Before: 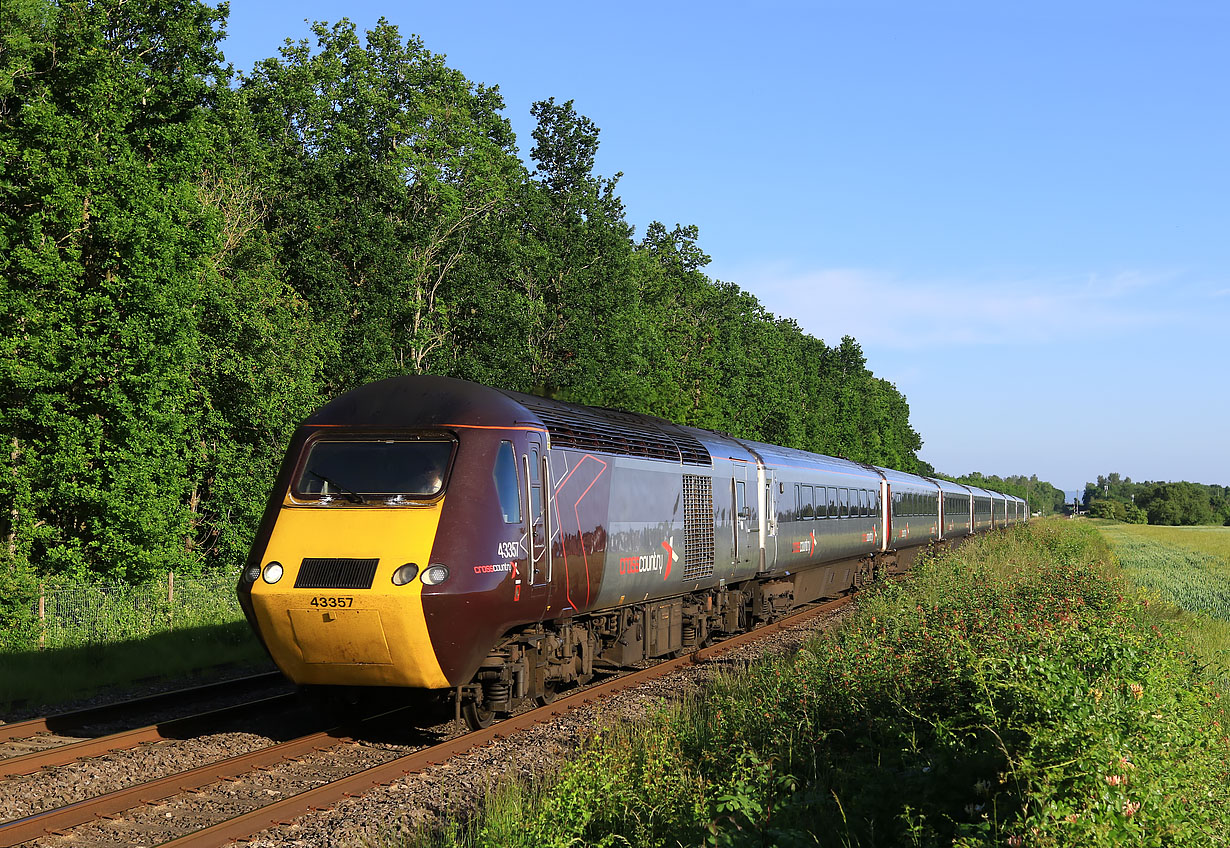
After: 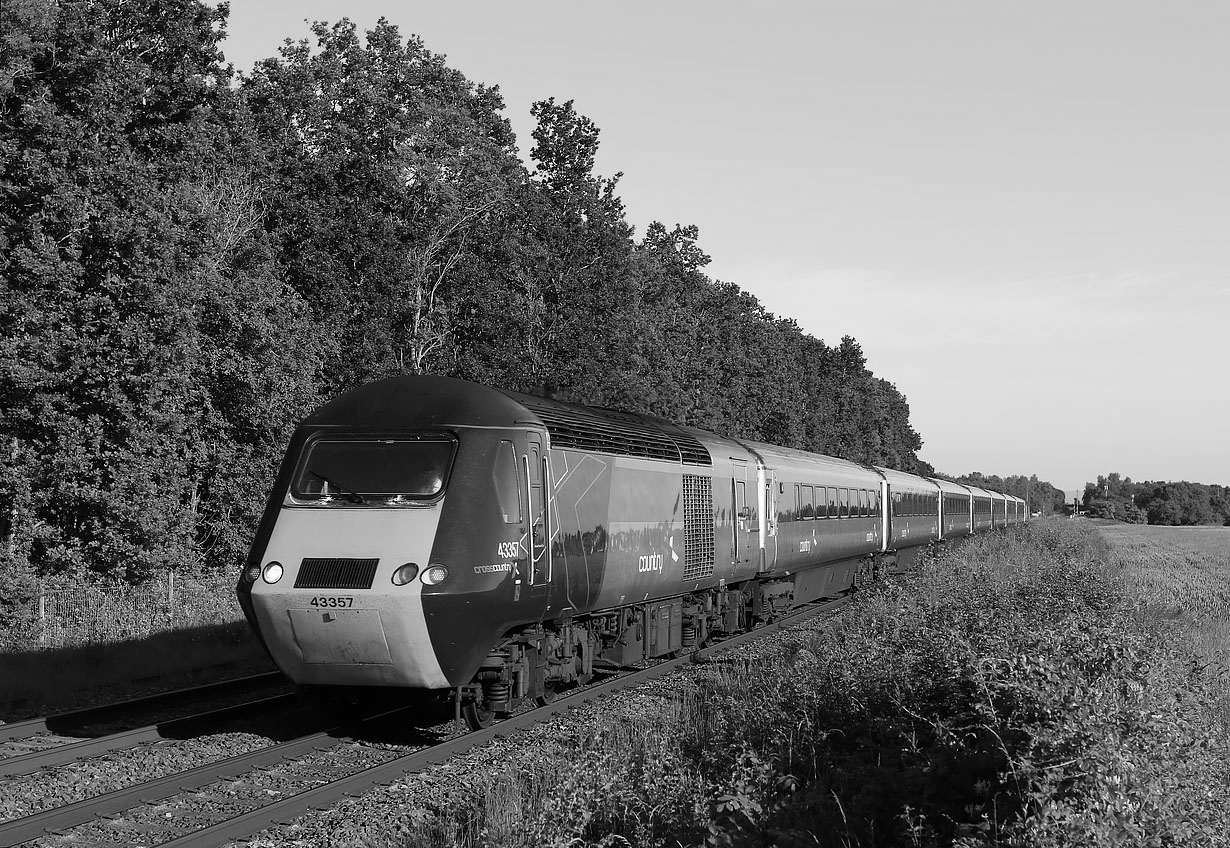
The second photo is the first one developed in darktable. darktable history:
color calibration: output gray [0.21, 0.42, 0.37, 0], illuminant as shot in camera, x 0.358, y 0.373, temperature 4628.91 K, gamut compression 1.74
